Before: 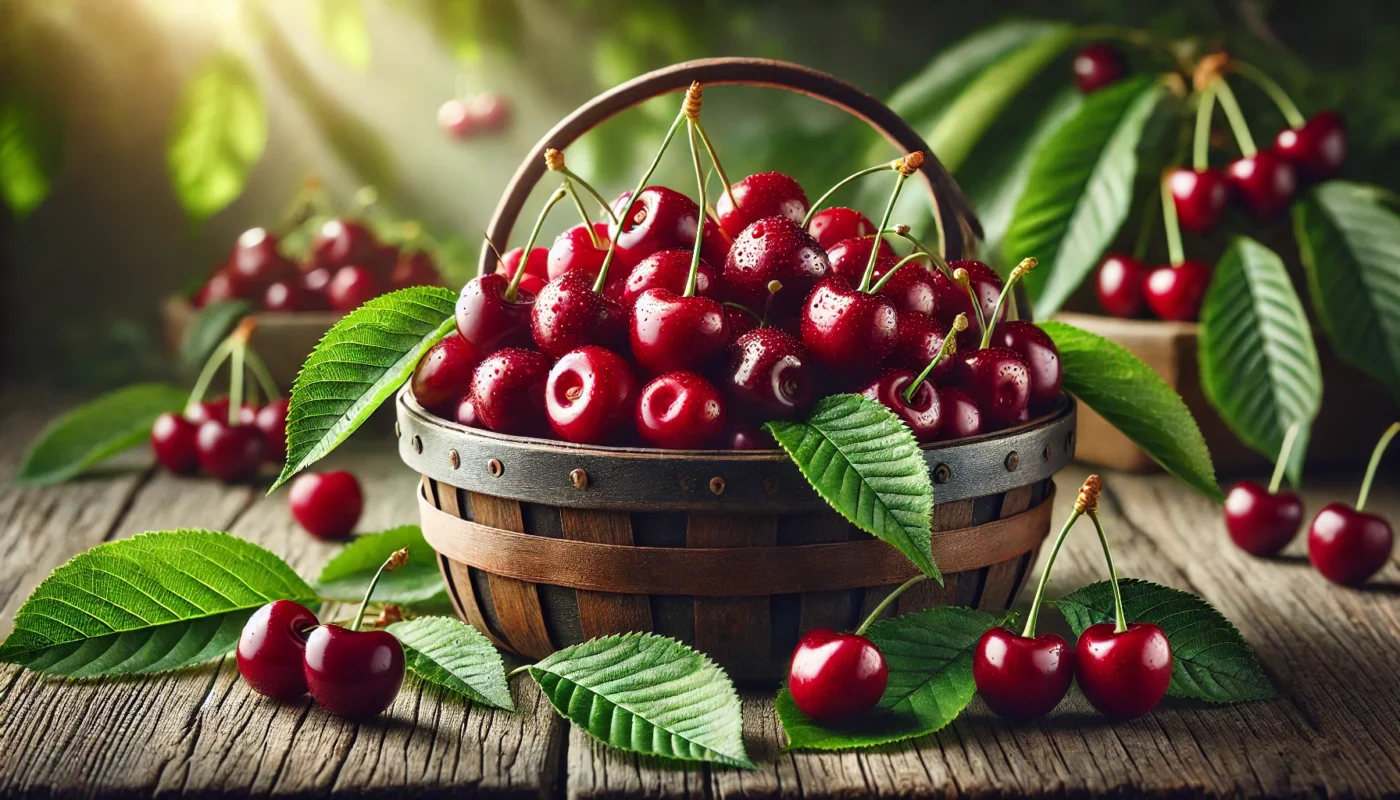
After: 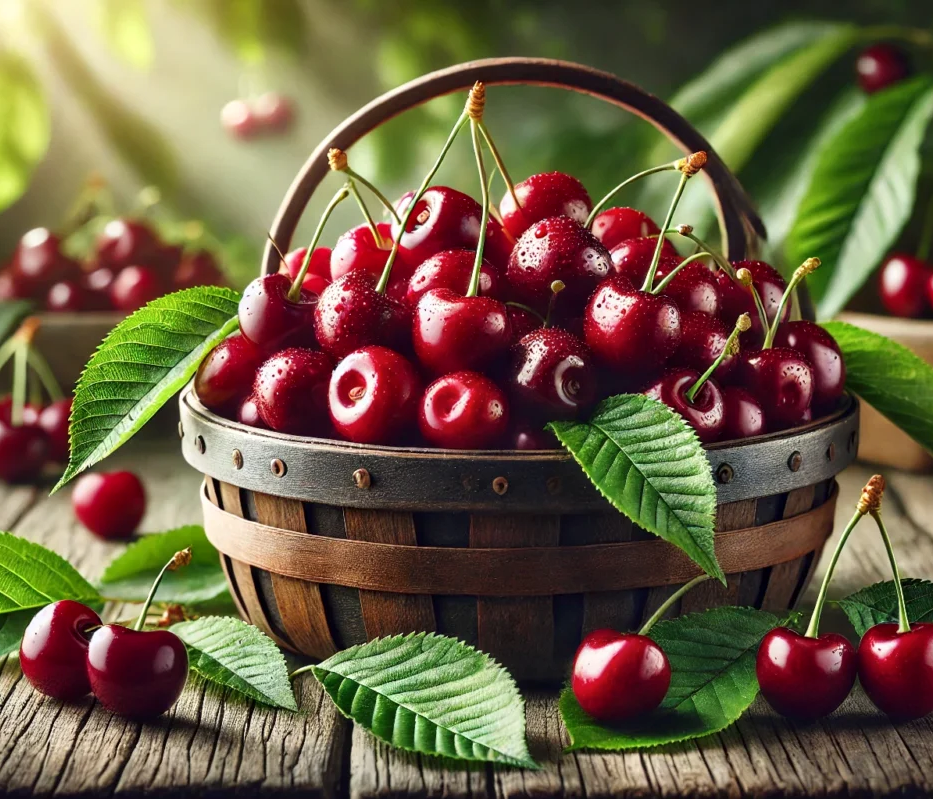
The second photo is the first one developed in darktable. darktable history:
crop and rotate: left 15.546%, right 17.787%
local contrast: mode bilateral grid, contrast 20, coarseness 50, detail 120%, midtone range 0.2
